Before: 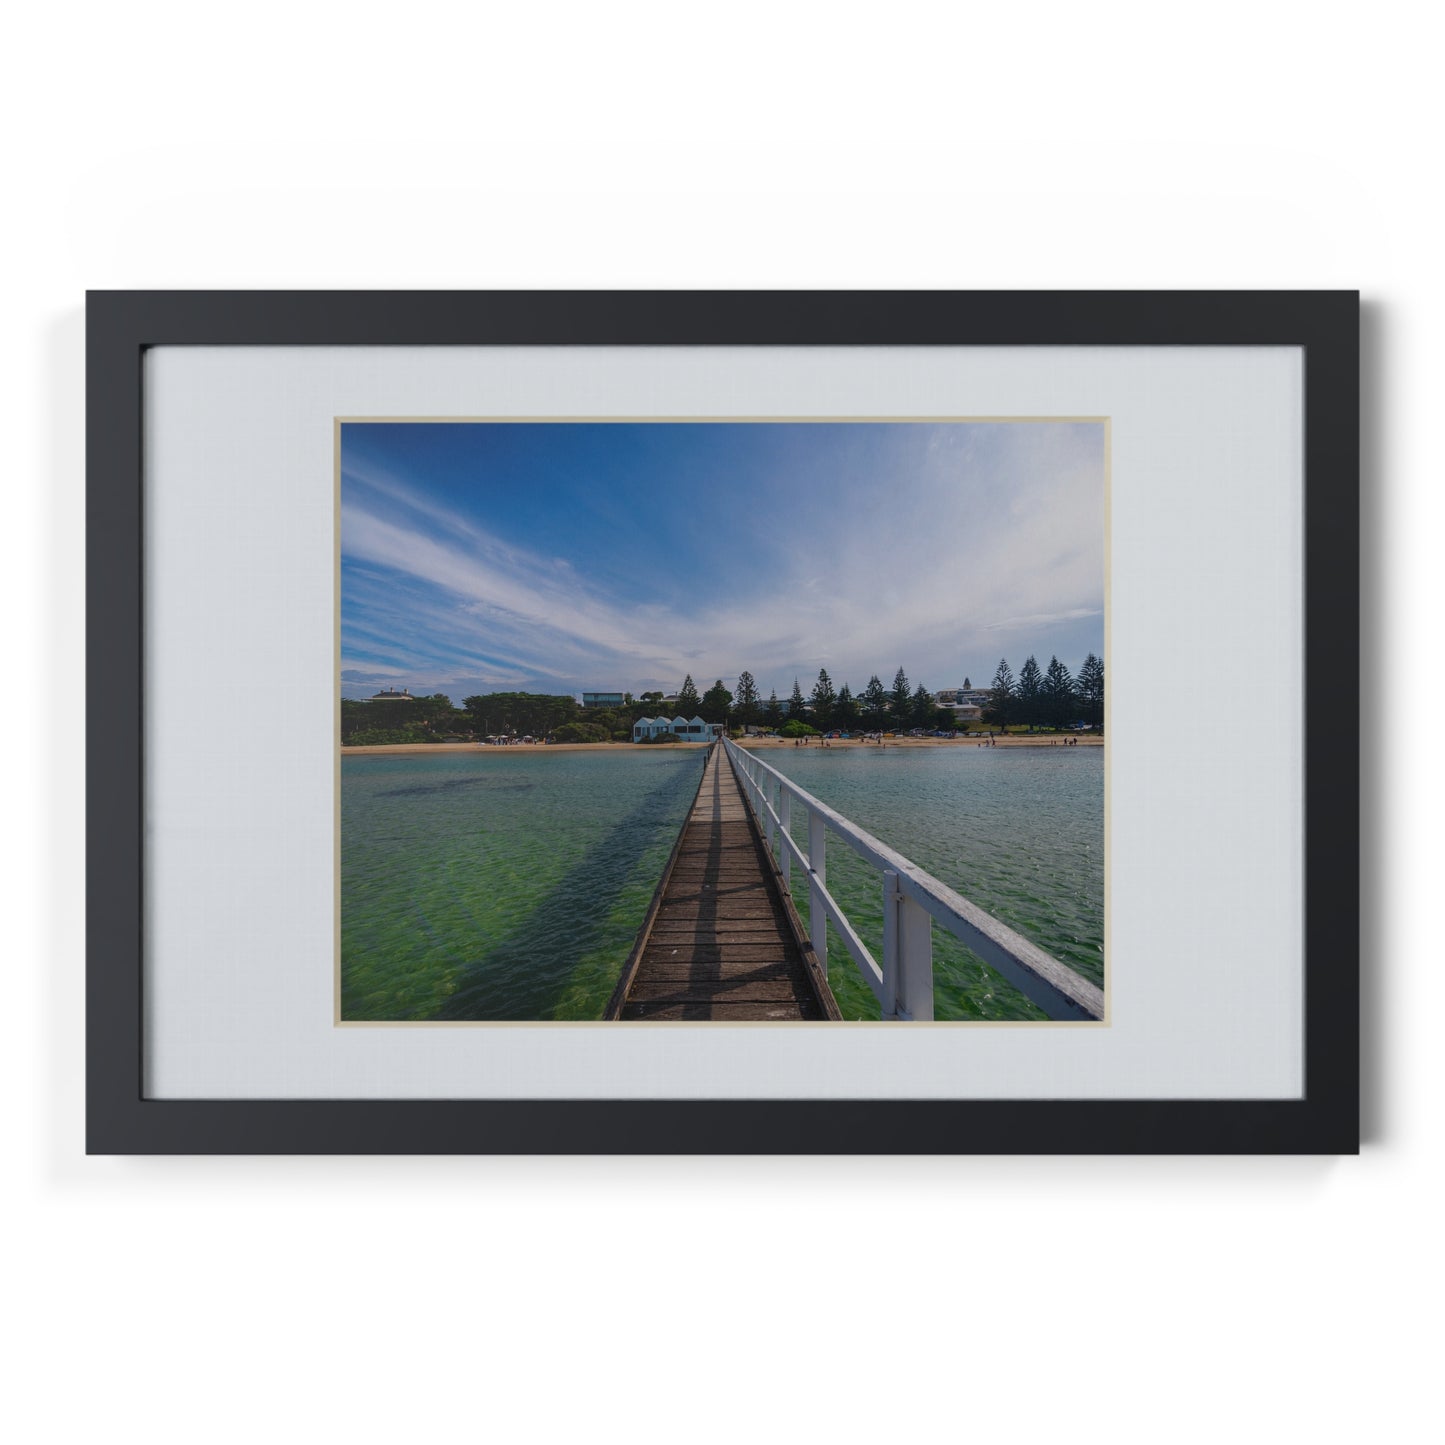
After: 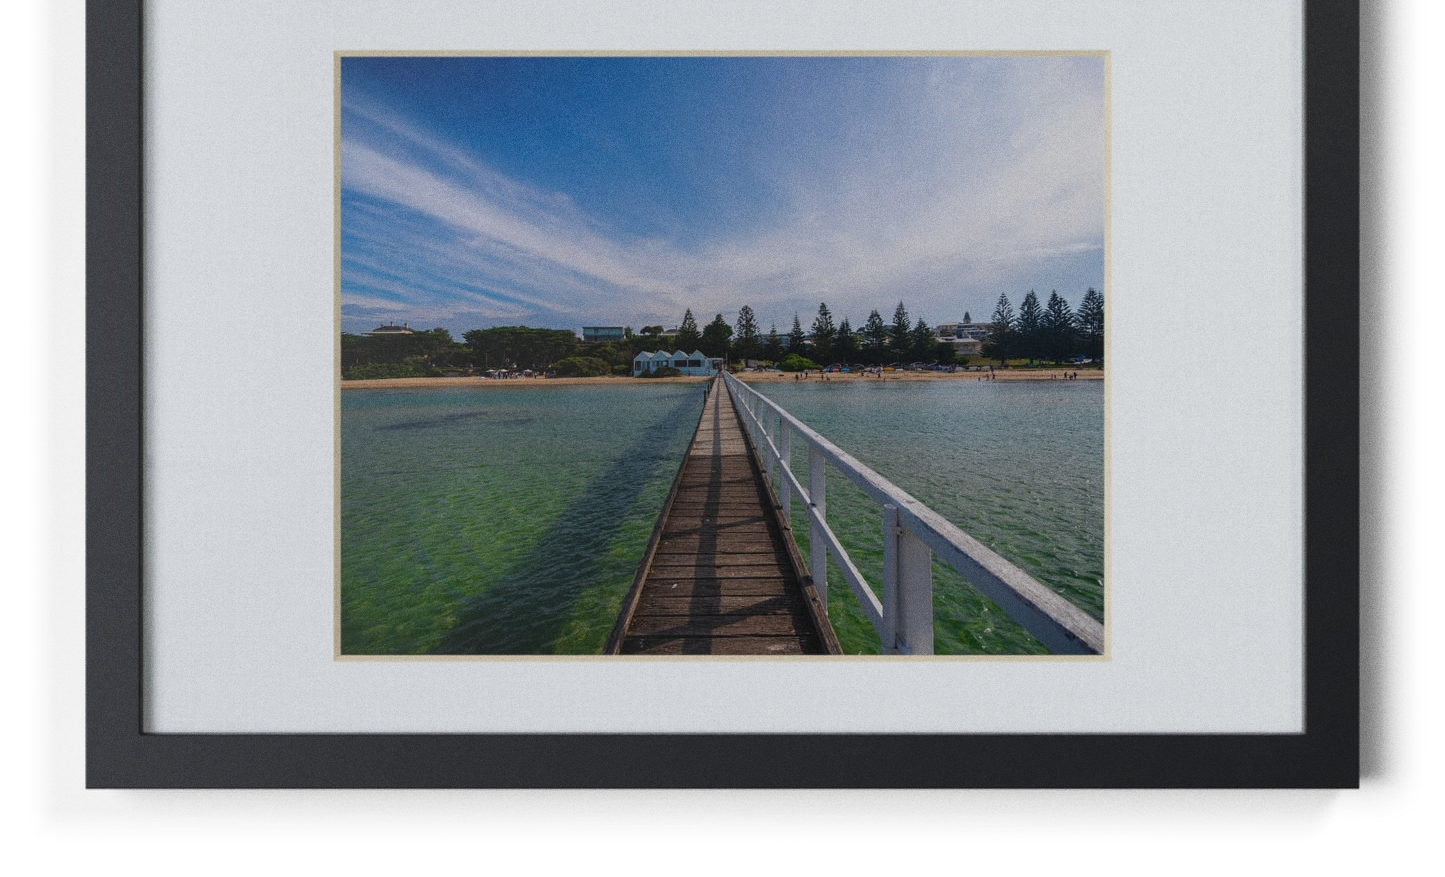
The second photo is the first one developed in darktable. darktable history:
grain: on, module defaults
crop and rotate: top 25.357%, bottom 13.942%
